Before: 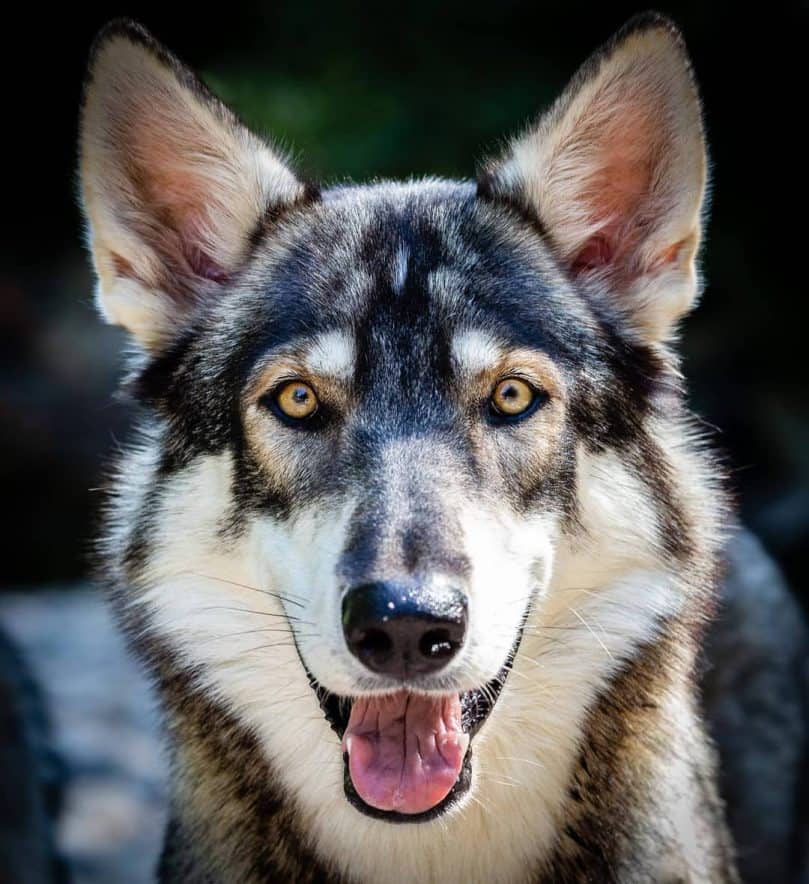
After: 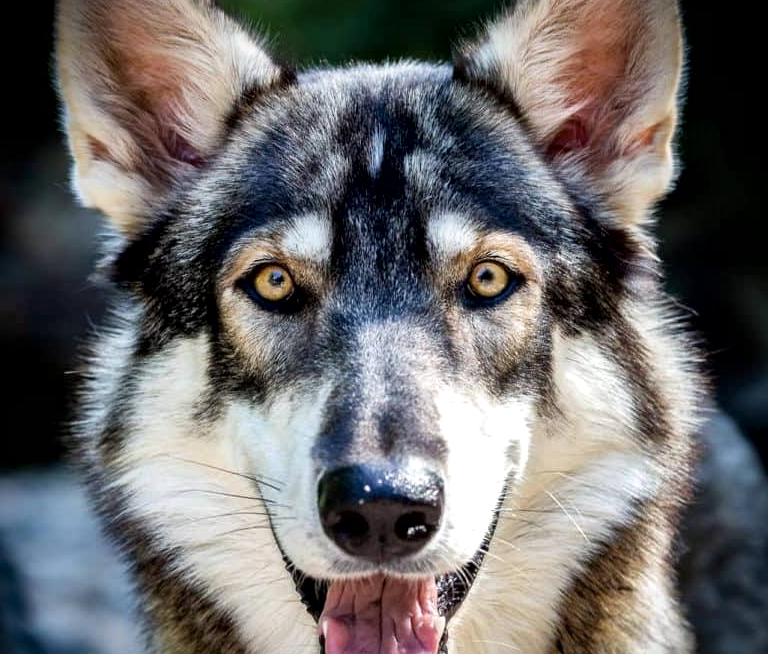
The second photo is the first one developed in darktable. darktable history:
crop and rotate: left 2.991%, top 13.302%, right 1.981%, bottom 12.636%
local contrast: mode bilateral grid, contrast 20, coarseness 50, detail 171%, midtone range 0.2
